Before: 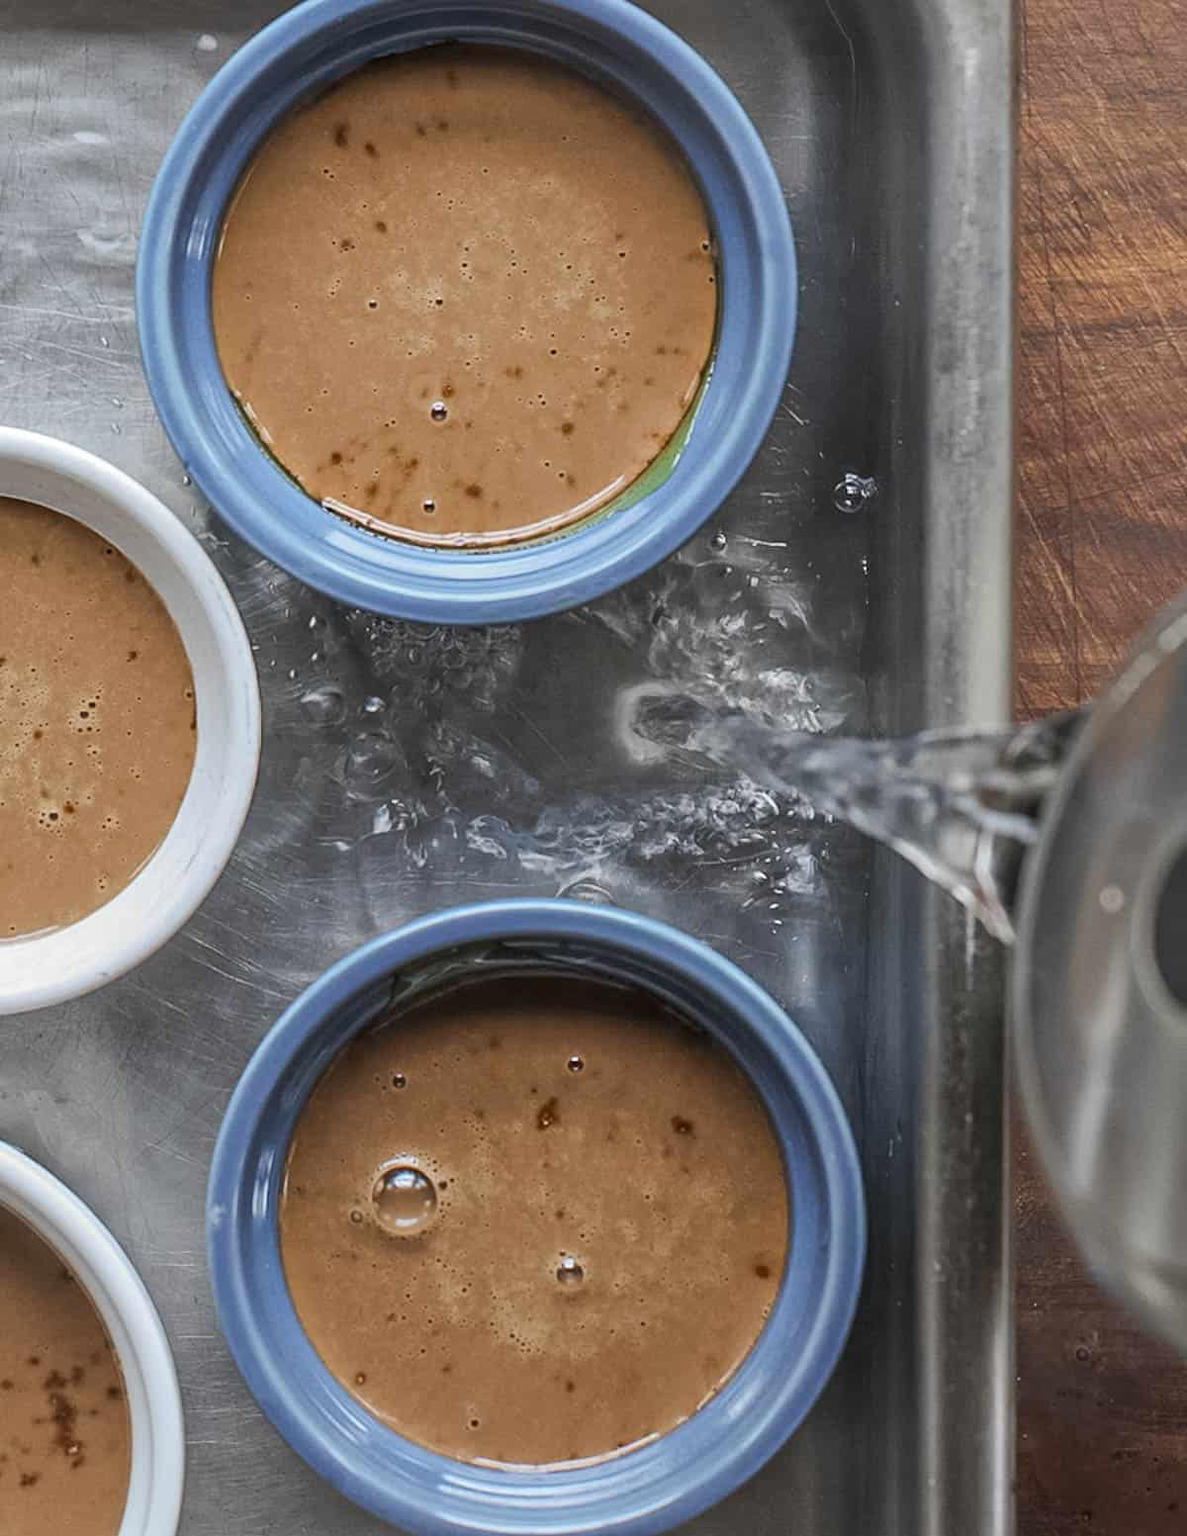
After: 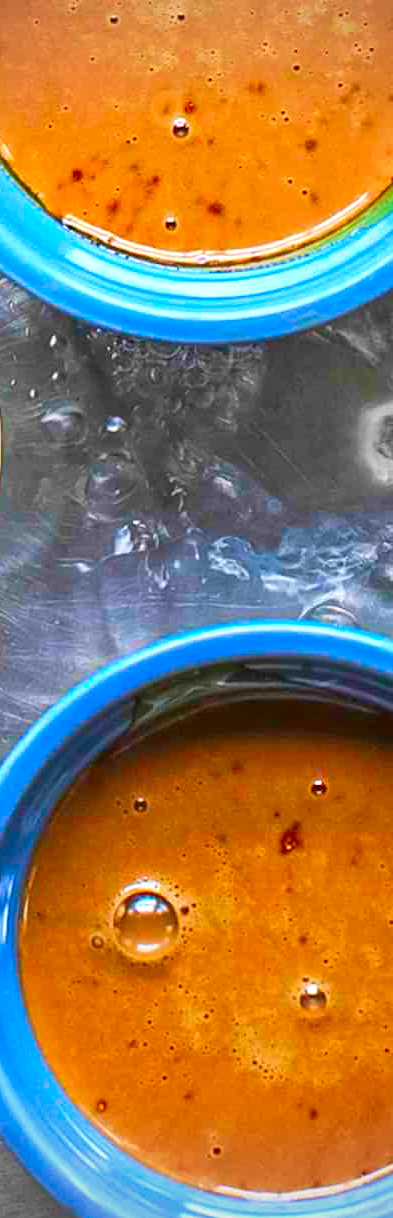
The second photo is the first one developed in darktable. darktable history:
crop and rotate: left 21.929%, top 18.559%, right 45.29%, bottom 3.006%
contrast brightness saturation: contrast 0.042, saturation 0.163
levels: mode automatic
exposure: exposure 0.575 EV, compensate highlight preservation false
color correction: highlights b* 0.042, saturation 2.12
vignetting: on, module defaults
velvia: on, module defaults
